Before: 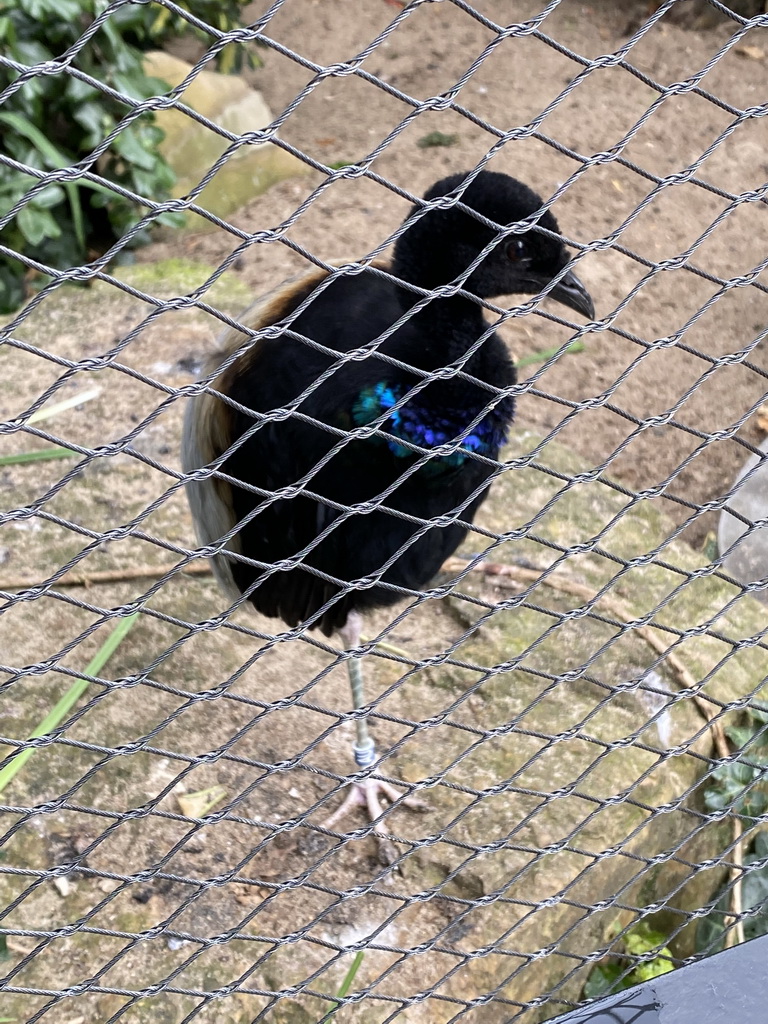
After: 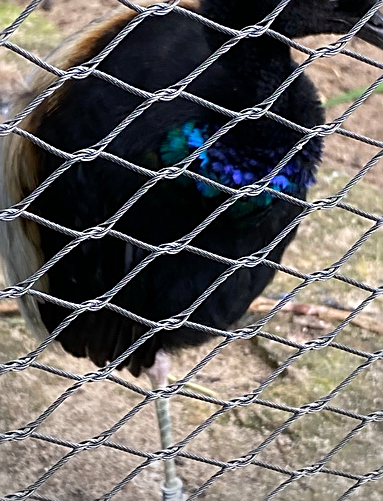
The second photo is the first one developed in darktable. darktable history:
sharpen: on, module defaults
color zones: curves: ch0 [(0.25, 0.5) (0.636, 0.25) (0.75, 0.5)]
vignetting: fall-off start 91.72%, brightness -0.262, center (-0.056, -0.359)
crop: left 25.007%, top 25.409%, right 25.094%, bottom 25.577%
